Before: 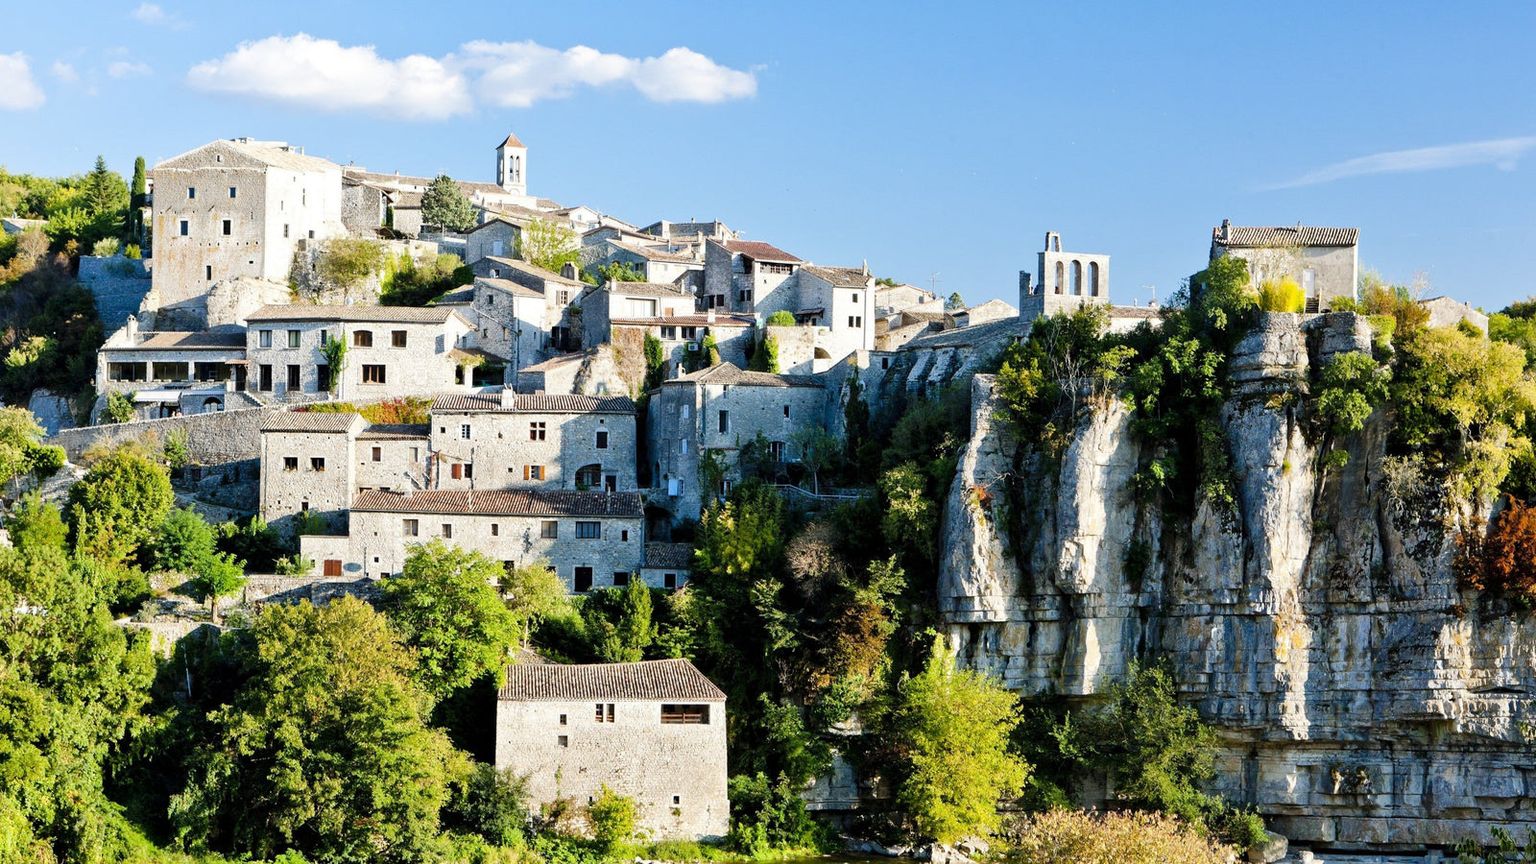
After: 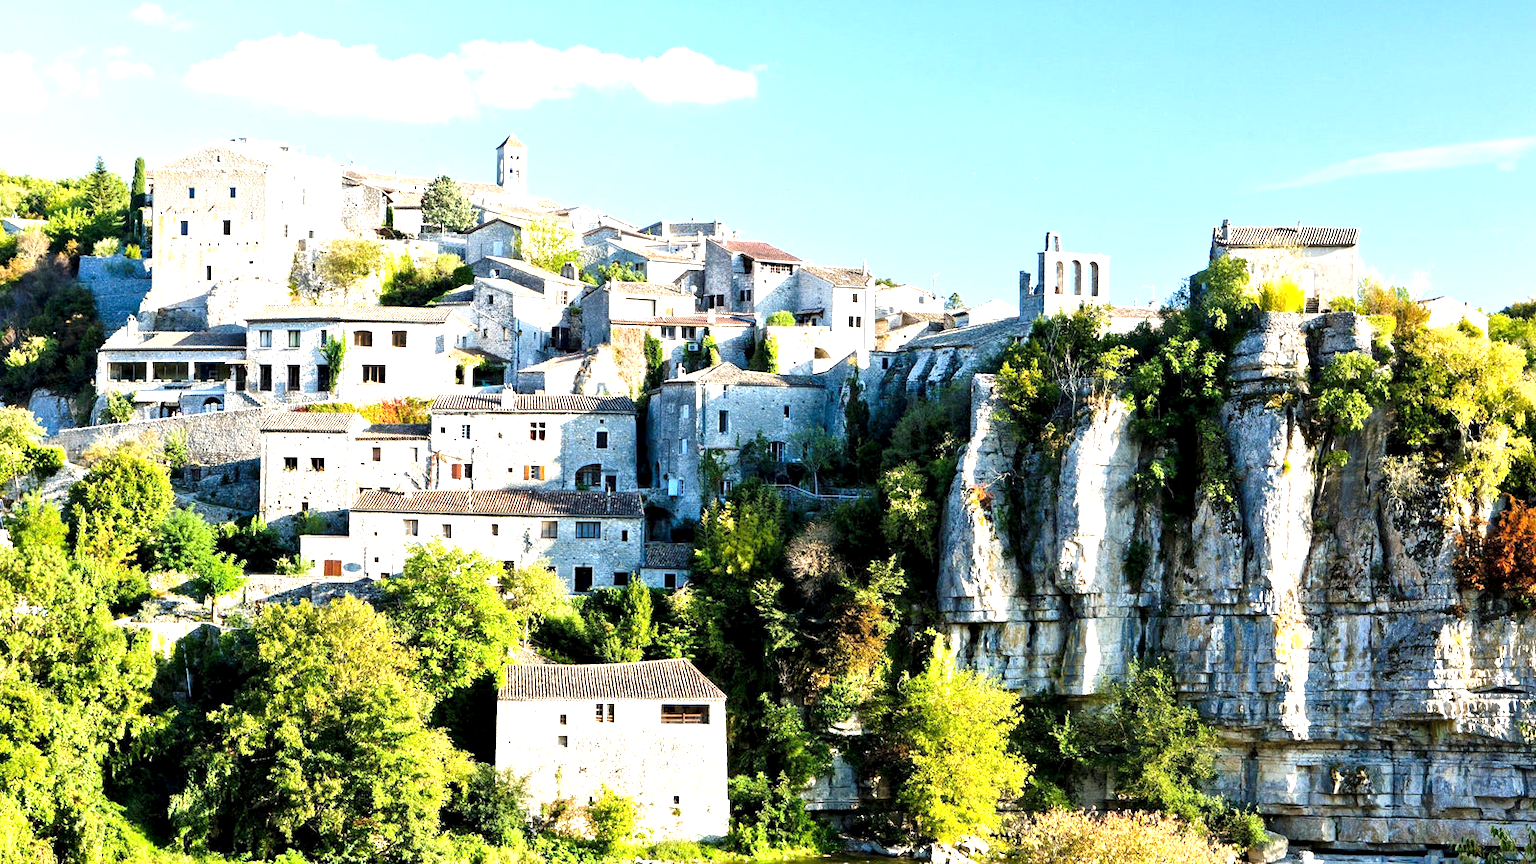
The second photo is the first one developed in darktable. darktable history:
rotate and perspective: automatic cropping original format, crop left 0, crop top 0
exposure: black level correction 0.001, exposure 1 EV, compensate highlight preservation false
tone equalizer: on, module defaults
